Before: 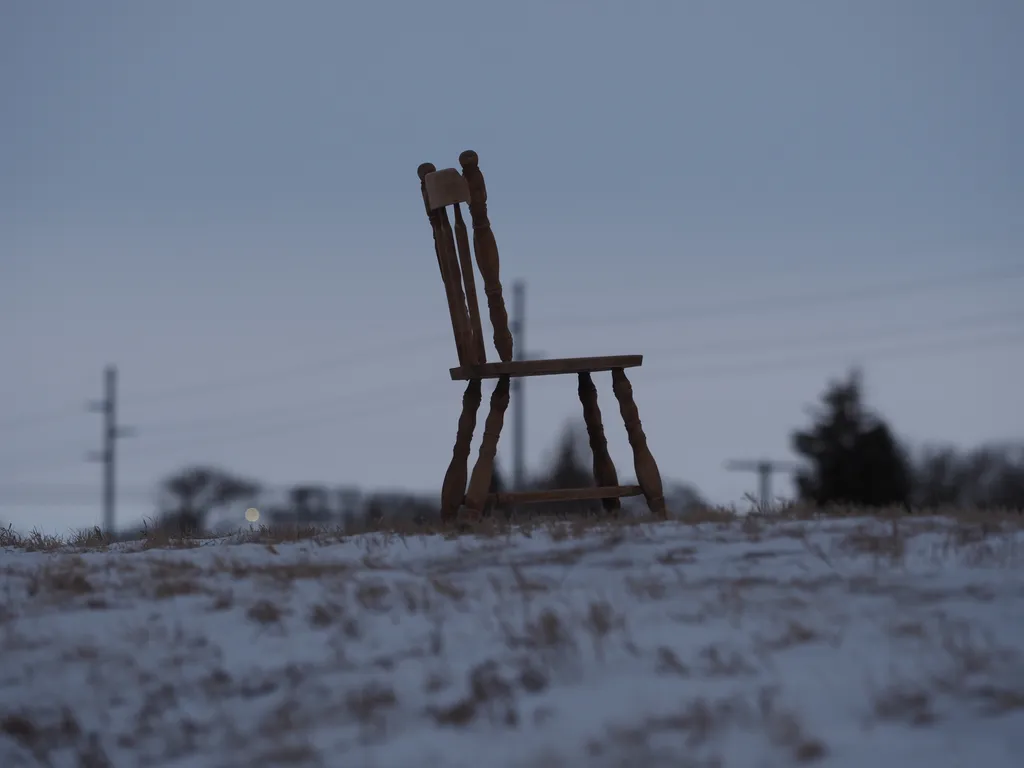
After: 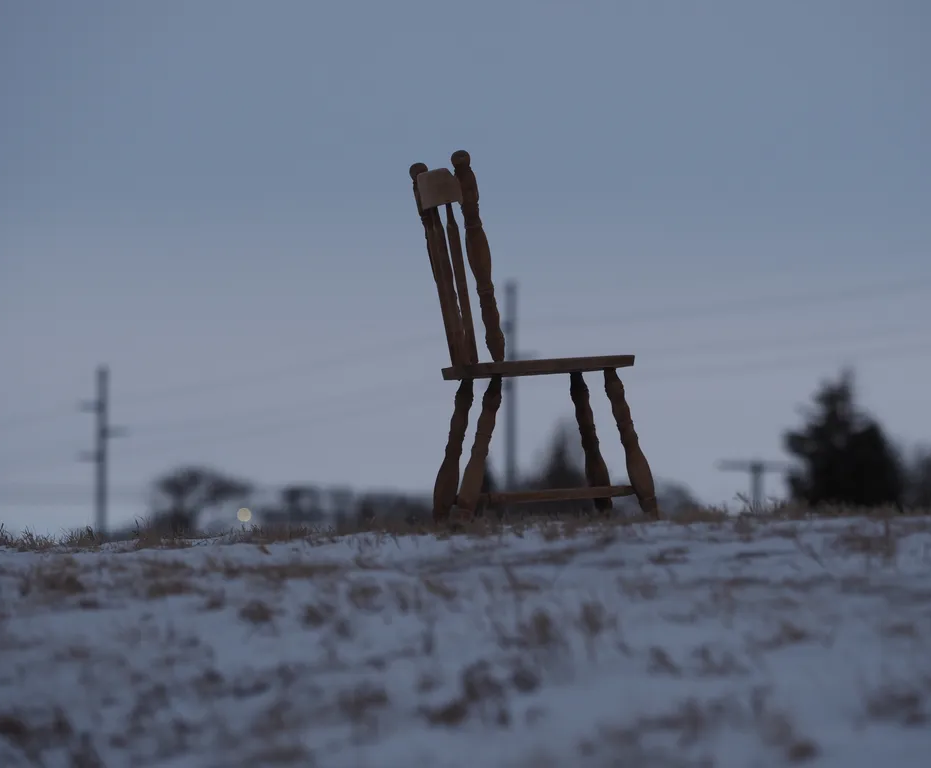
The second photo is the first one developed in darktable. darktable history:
crop and rotate: left 0.868%, right 8.17%
